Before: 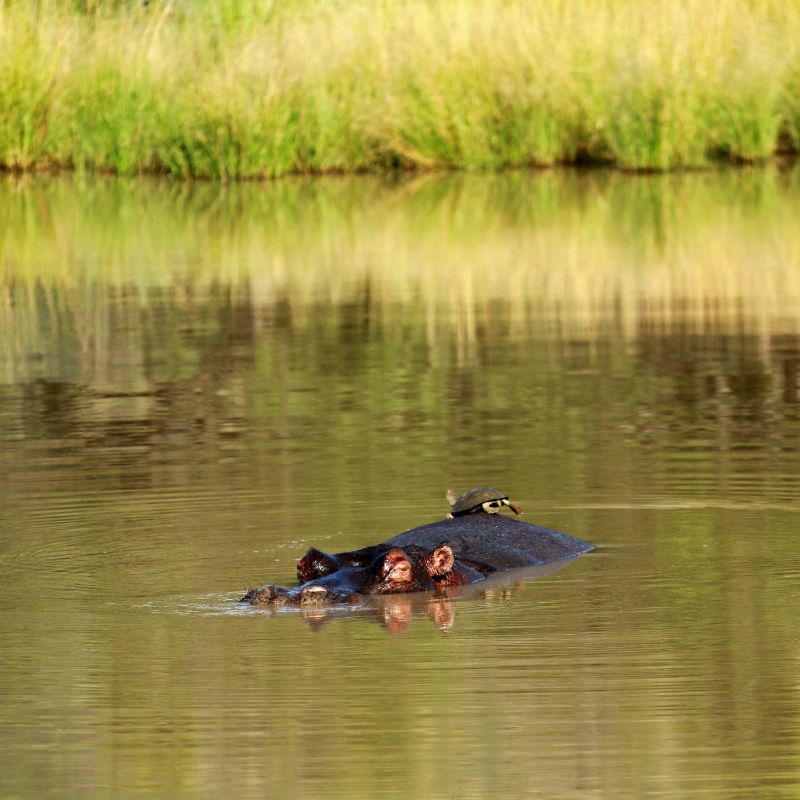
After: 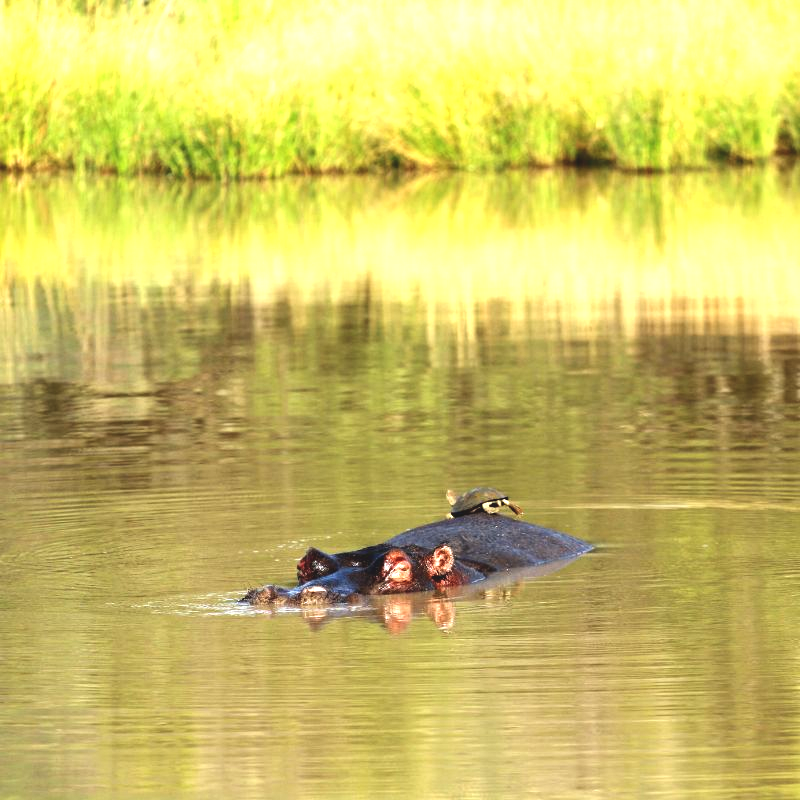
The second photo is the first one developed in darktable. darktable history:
exposure: black level correction -0.005, exposure 1.008 EV, compensate highlight preservation false
